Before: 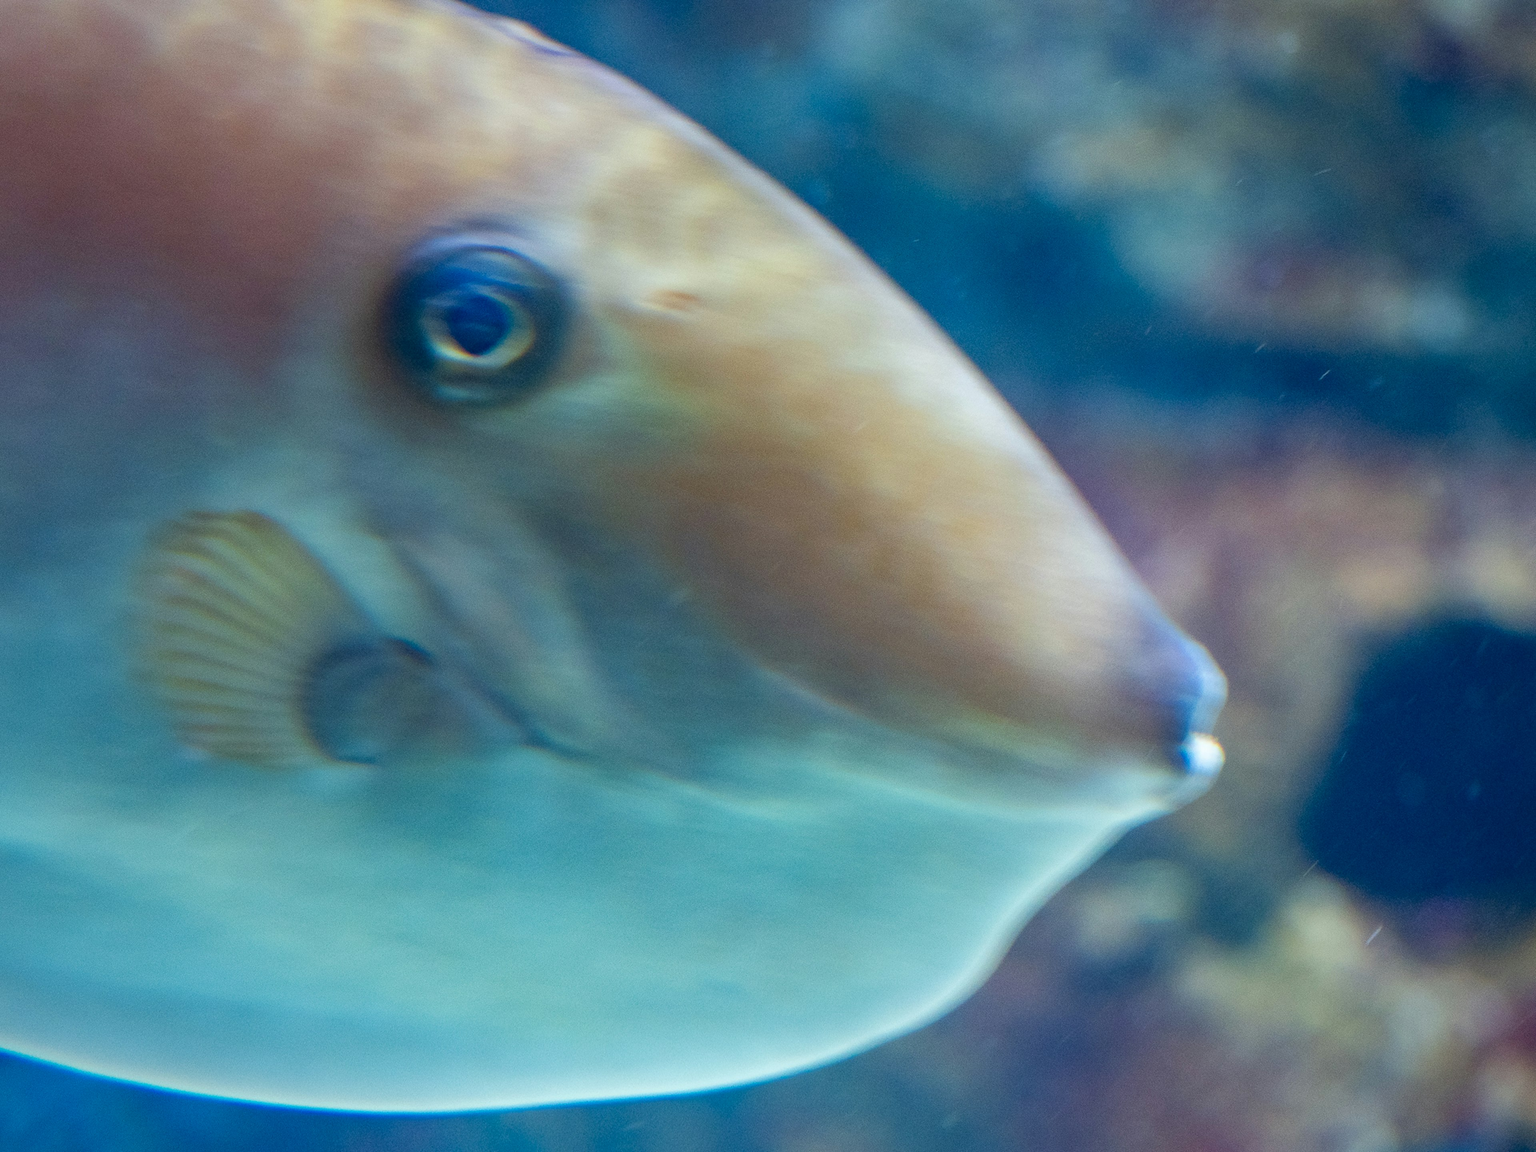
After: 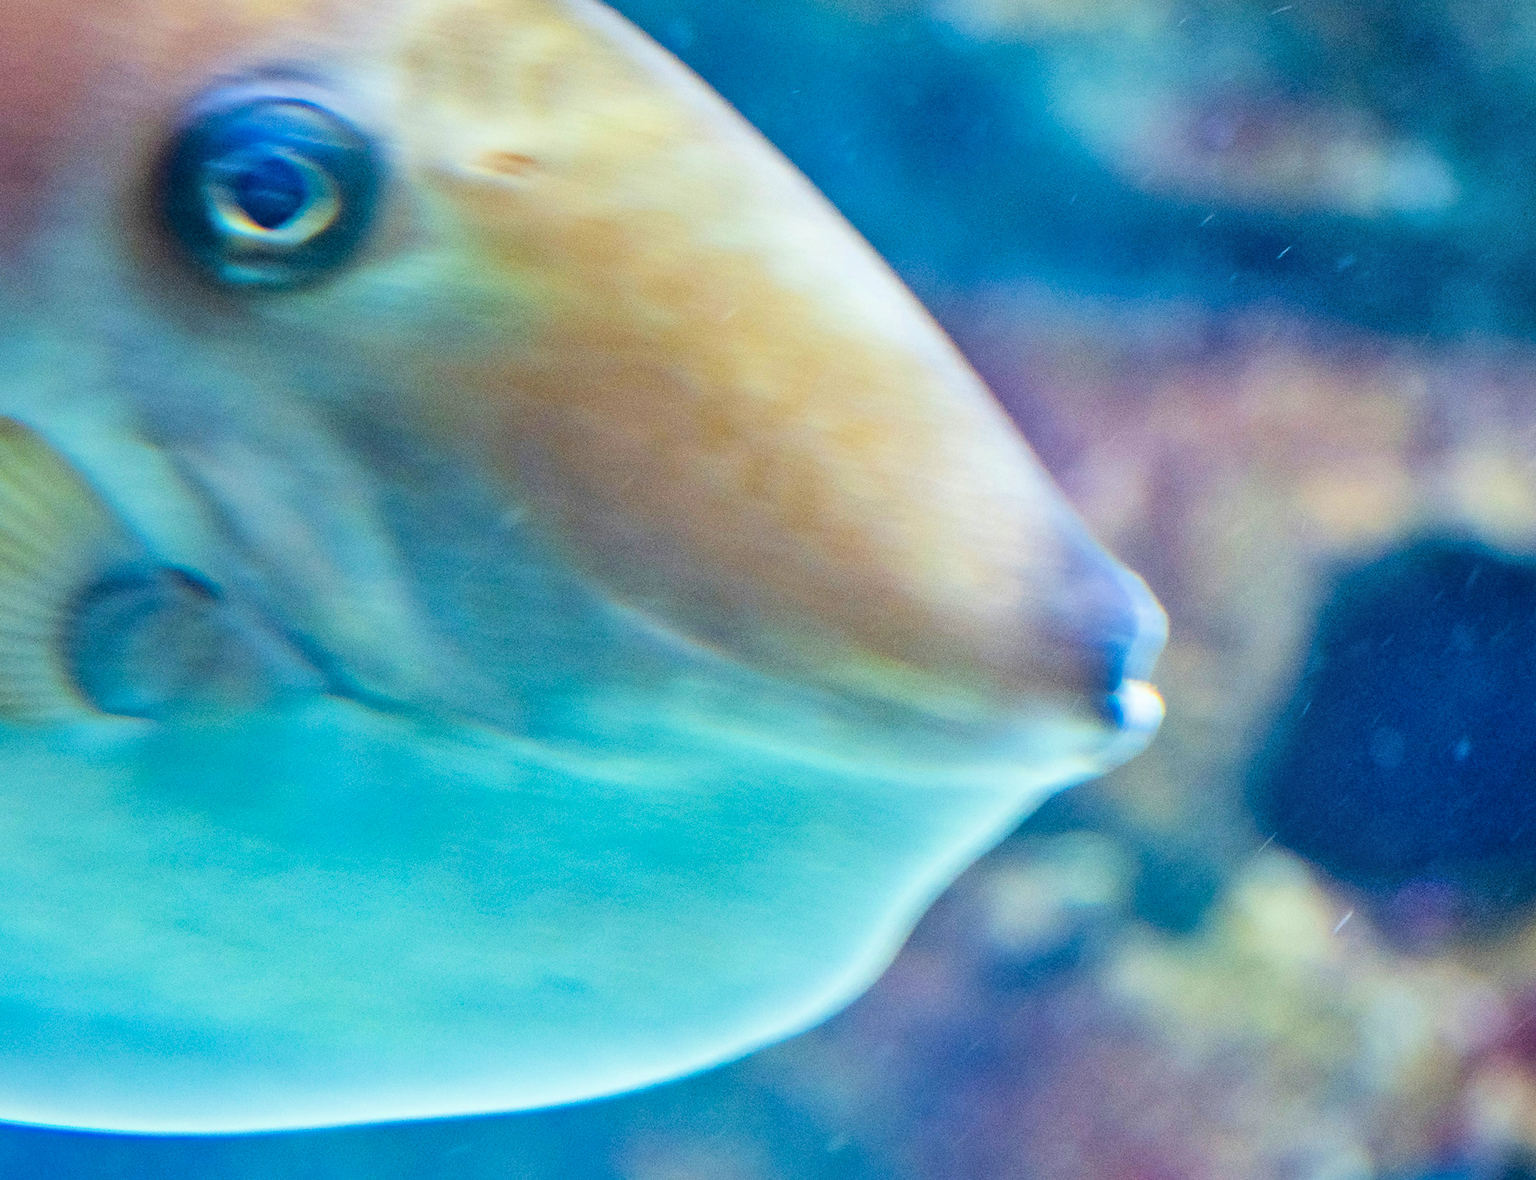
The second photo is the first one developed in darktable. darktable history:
color balance rgb: perceptual saturation grading › global saturation 25%, global vibrance 20%
shadows and highlights: low approximation 0.01, soften with gaussian
tone equalizer: -8 EV -0.75 EV, -7 EV -0.7 EV, -6 EV -0.6 EV, -5 EV -0.4 EV, -3 EV 0.4 EV, -2 EV 0.6 EV, -1 EV 0.7 EV, +0 EV 0.75 EV, edges refinement/feathering 500, mask exposure compensation -1.57 EV, preserve details no
crop: left 16.315%, top 14.246%
exposure: exposure 0.6 EV, compensate highlight preservation false
filmic rgb: hardness 4.17
